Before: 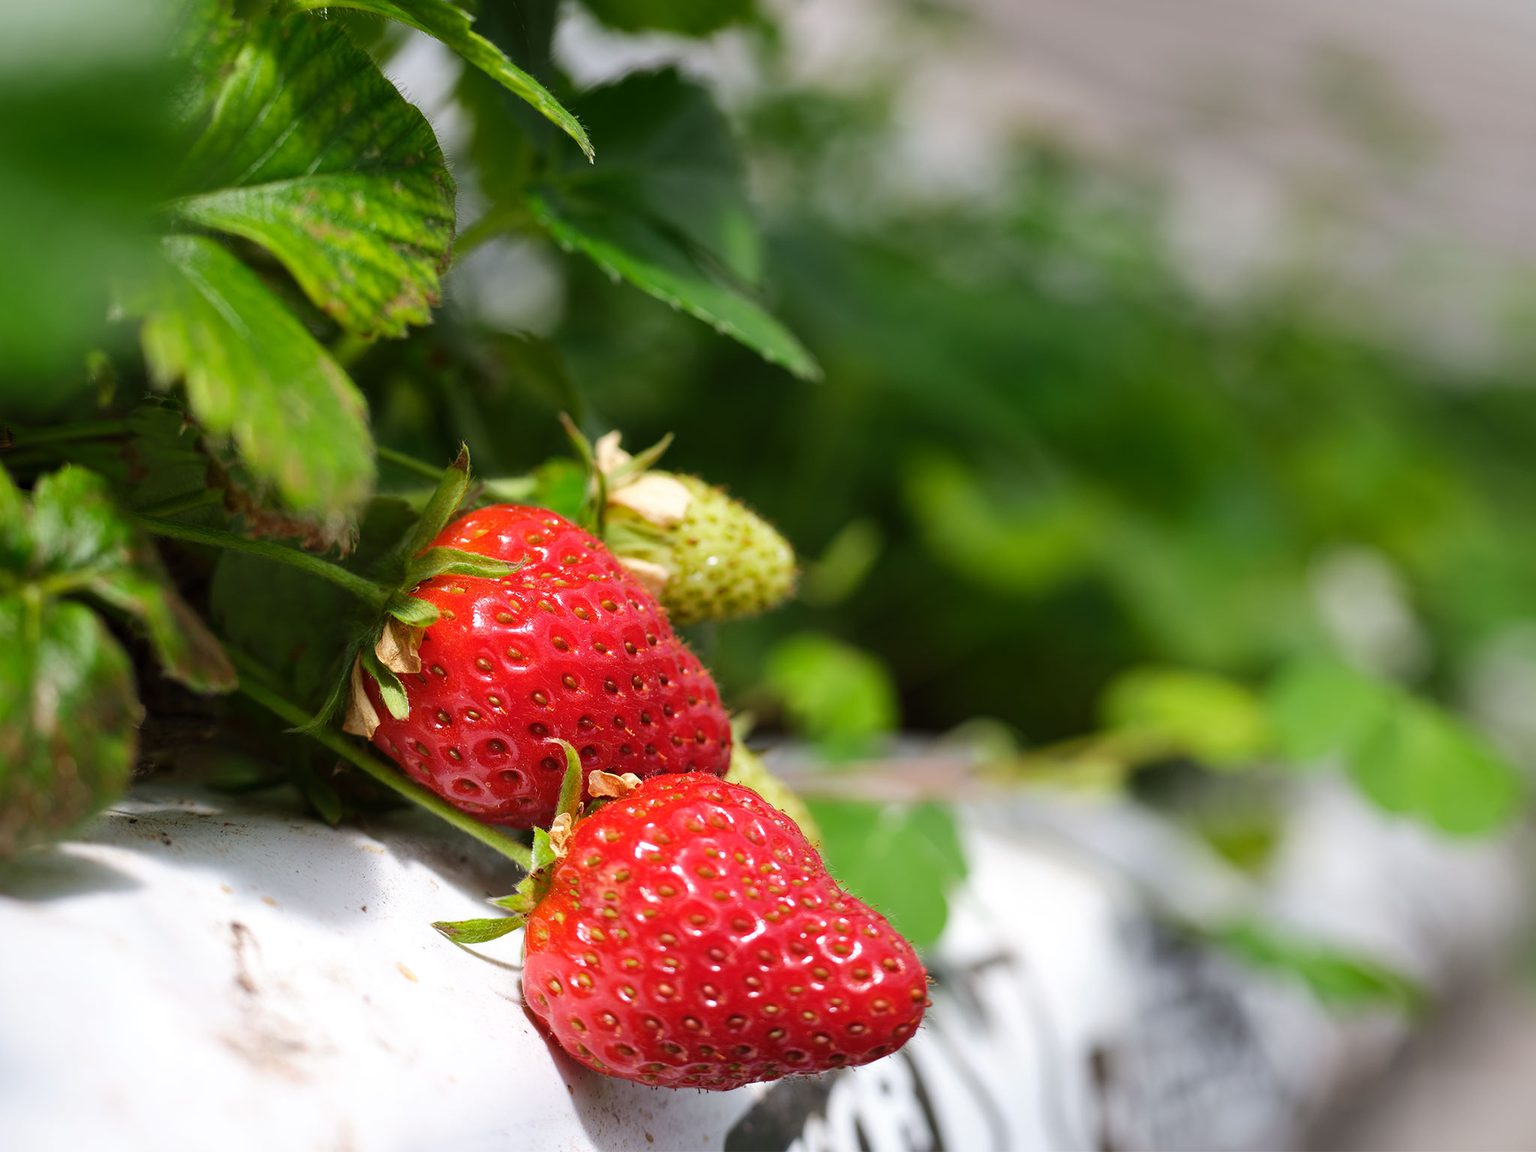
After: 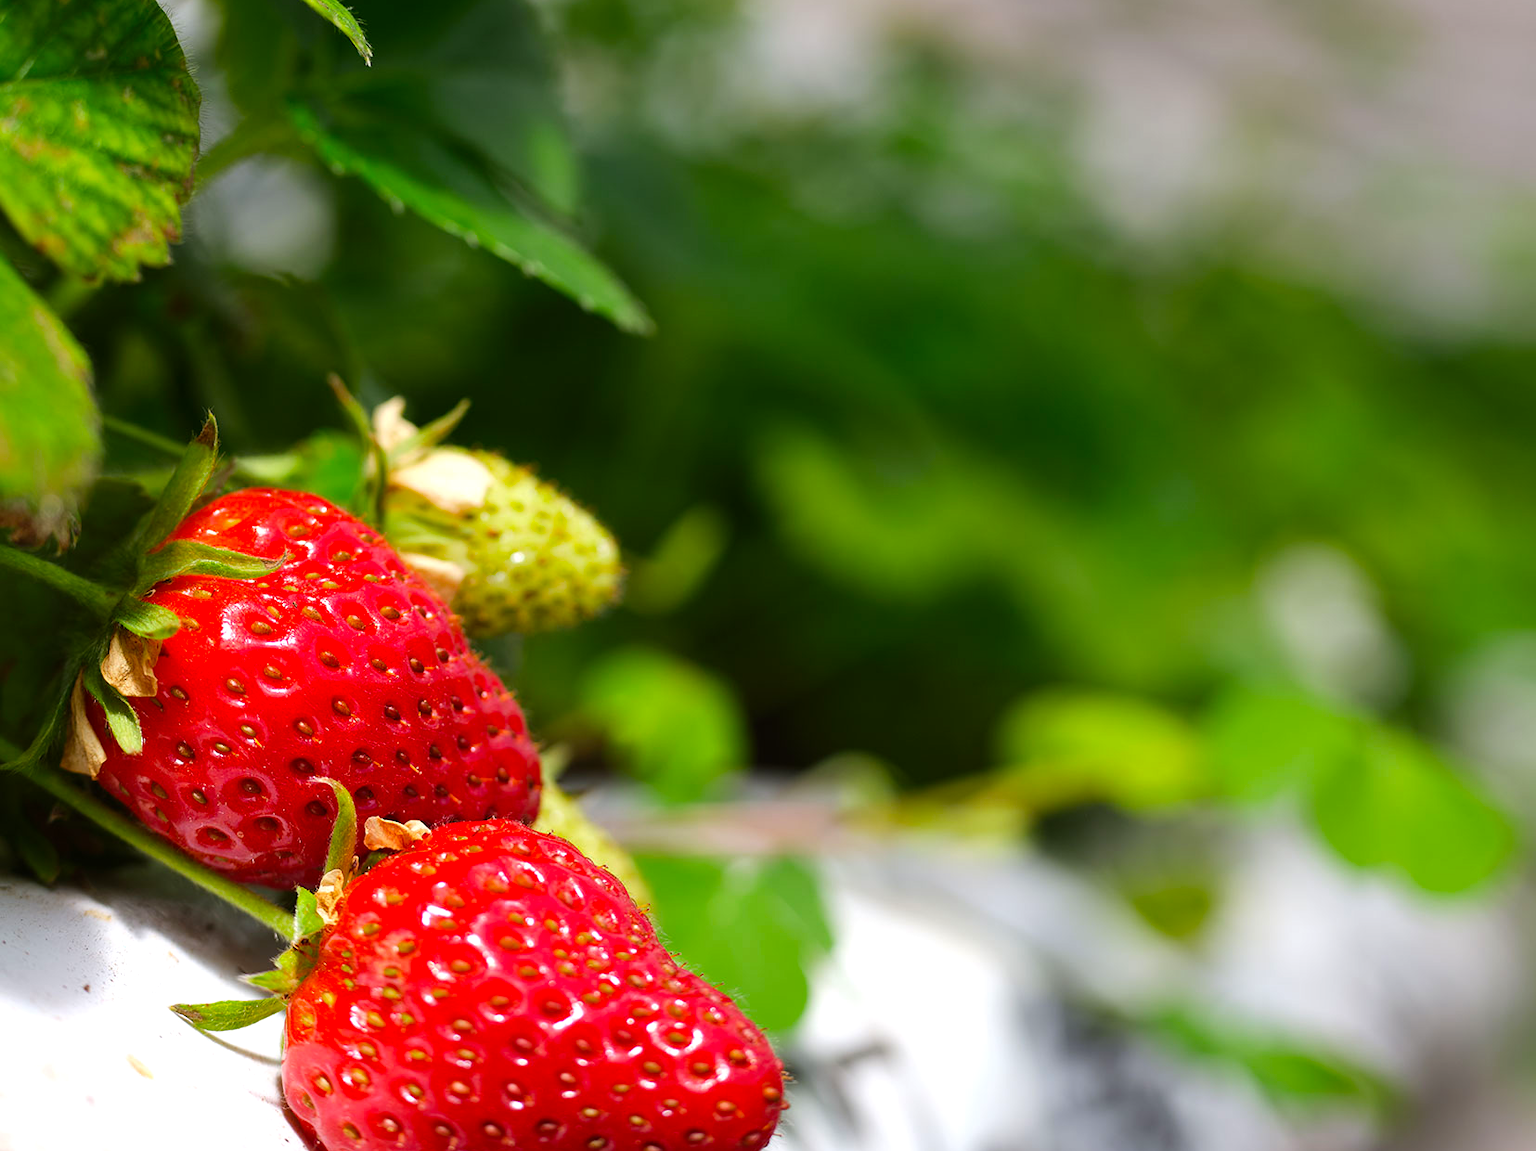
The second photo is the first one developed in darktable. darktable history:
crop: left 19.159%, top 9.58%, bottom 9.58%
color balance: contrast 6.48%, output saturation 113.3%
